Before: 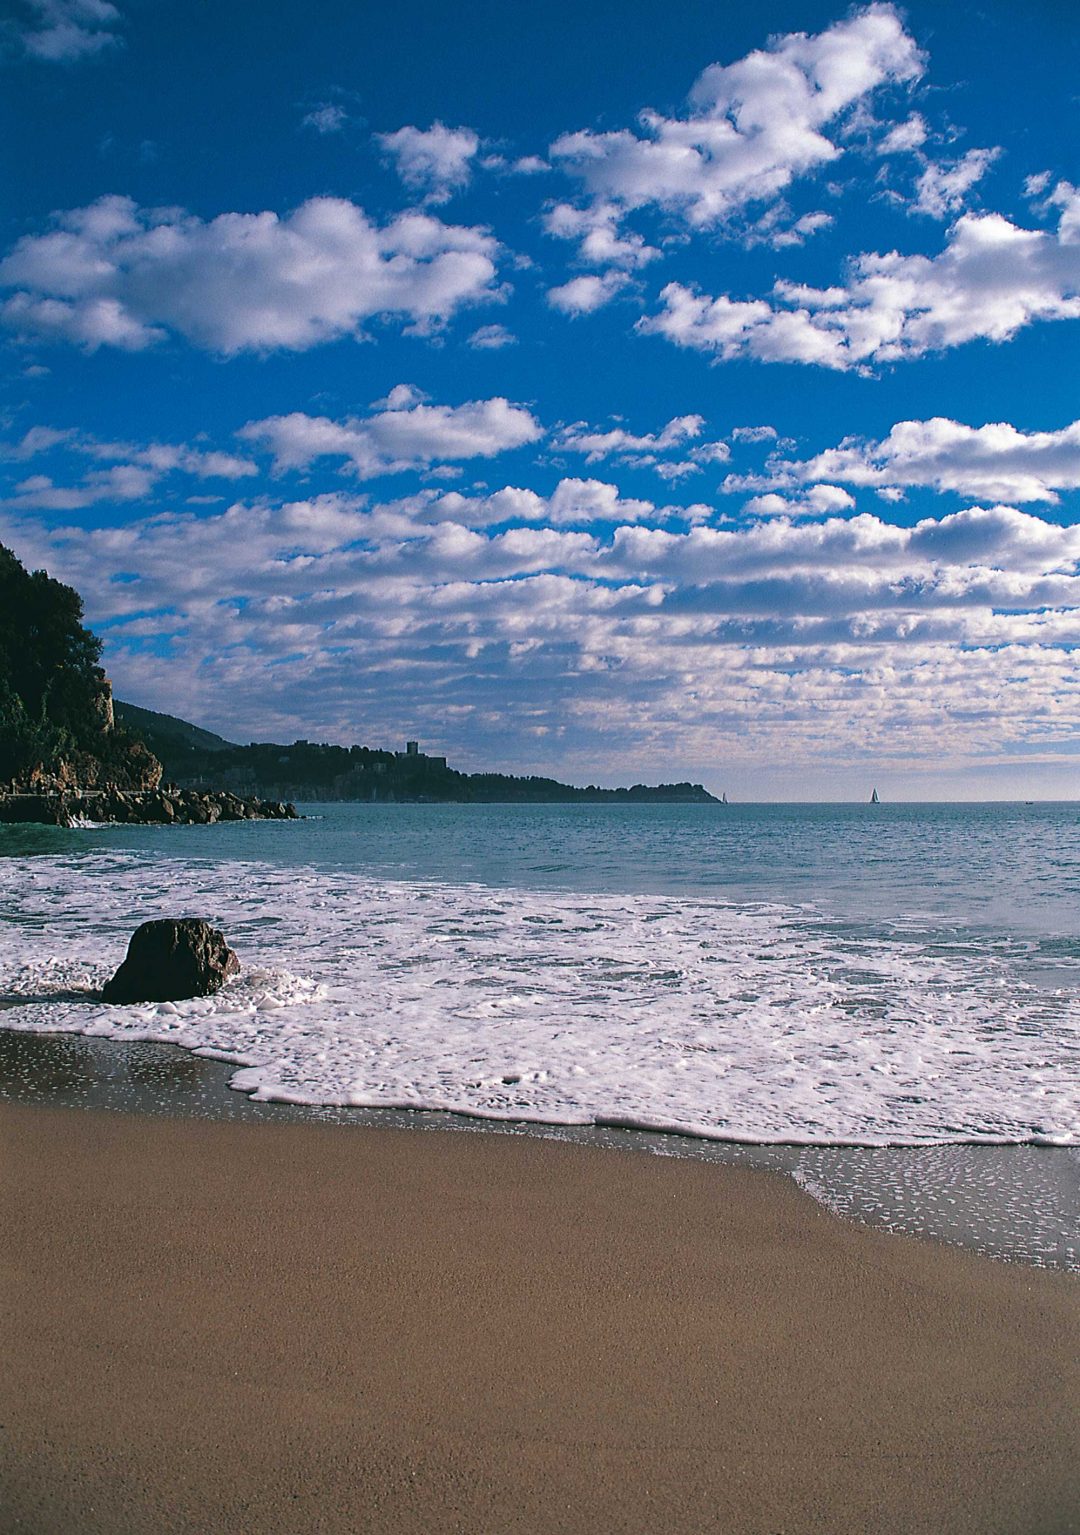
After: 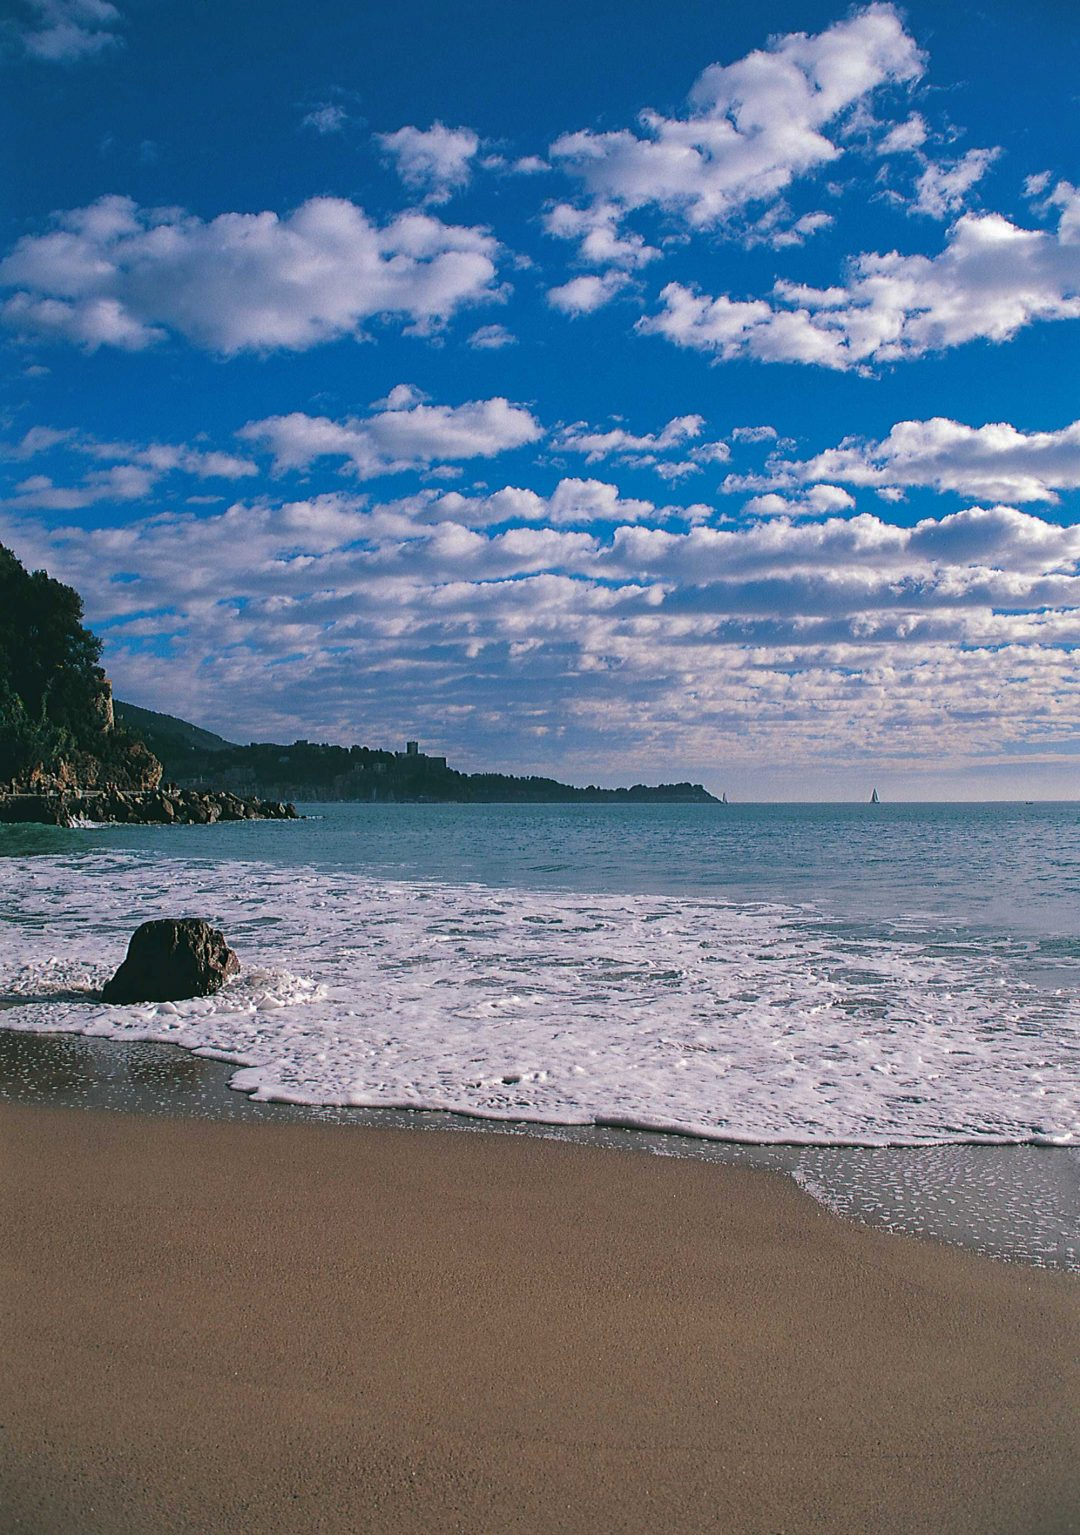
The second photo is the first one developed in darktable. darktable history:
shadows and highlights: shadows 39.94, highlights -59.83
